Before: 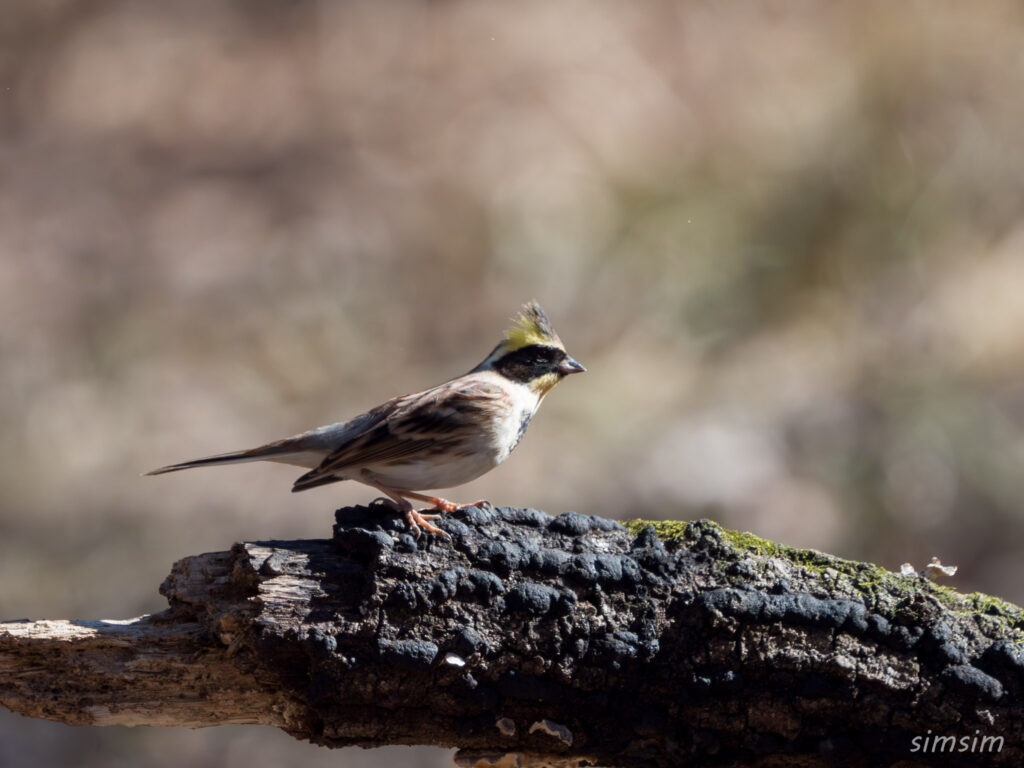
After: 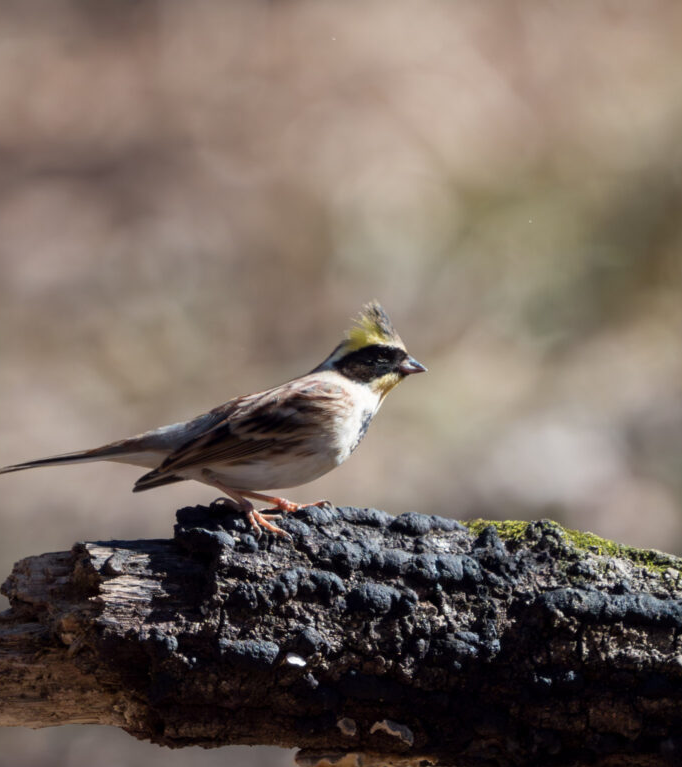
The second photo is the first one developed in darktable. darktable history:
crop and rotate: left 15.606%, right 17.779%
